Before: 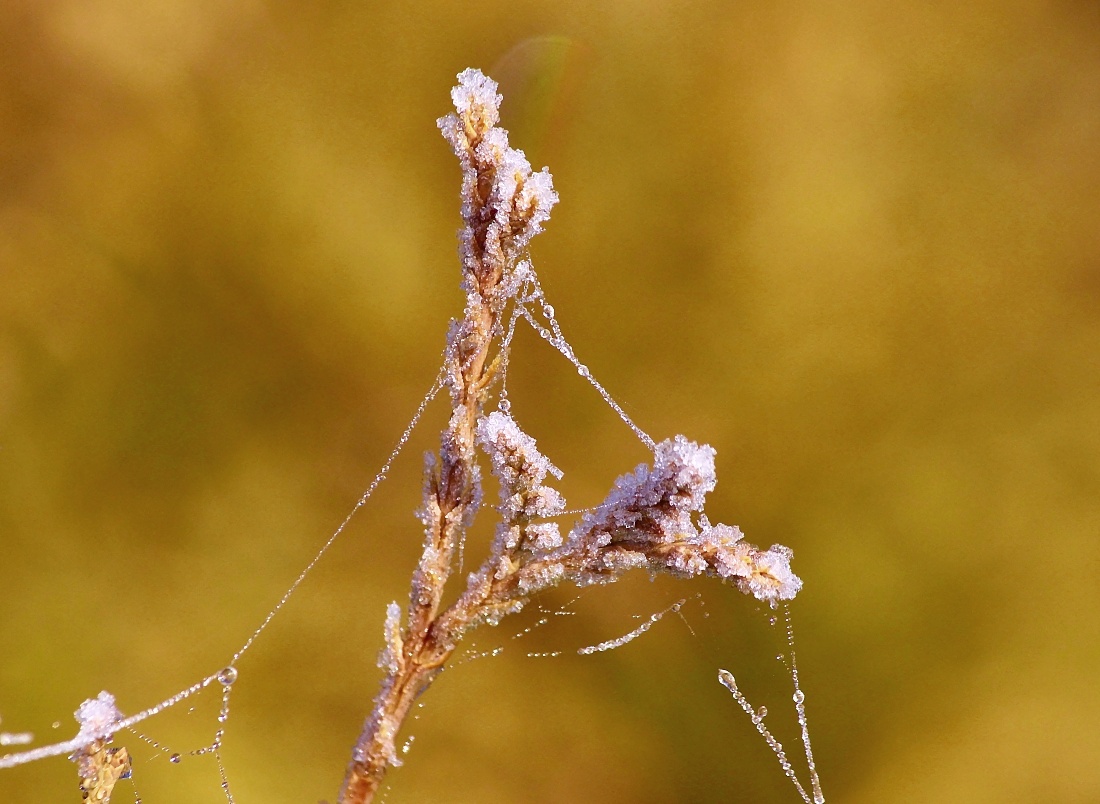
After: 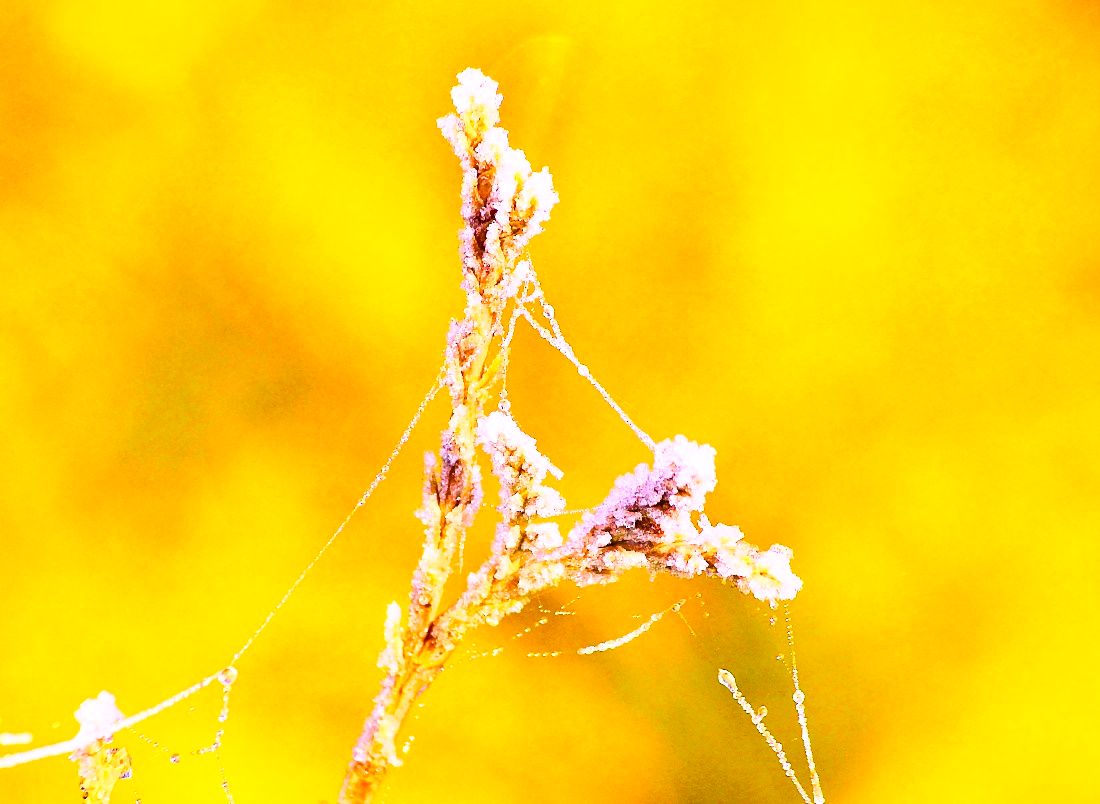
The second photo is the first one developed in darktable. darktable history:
base curve: curves: ch0 [(0, 0) (0.007, 0.004) (0.027, 0.03) (0.046, 0.07) (0.207, 0.54) (0.442, 0.872) (0.673, 0.972) (1, 1)]
color balance rgb: perceptual saturation grading › global saturation 30.516%, perceptual brilliance grading › global brilliance 29.562%, global vibrance 9.331%
